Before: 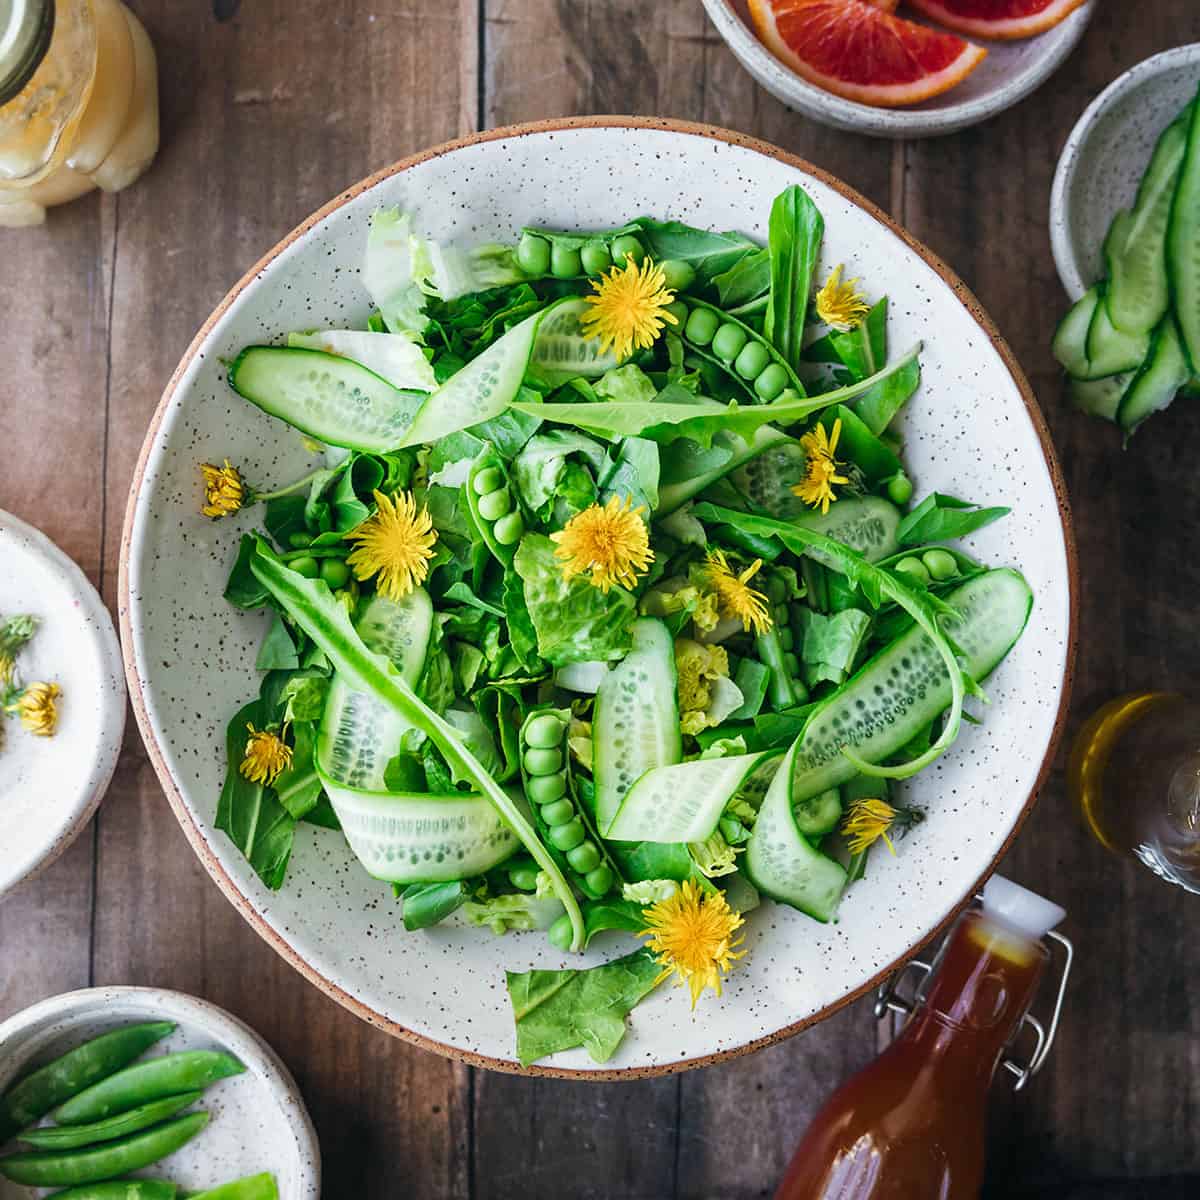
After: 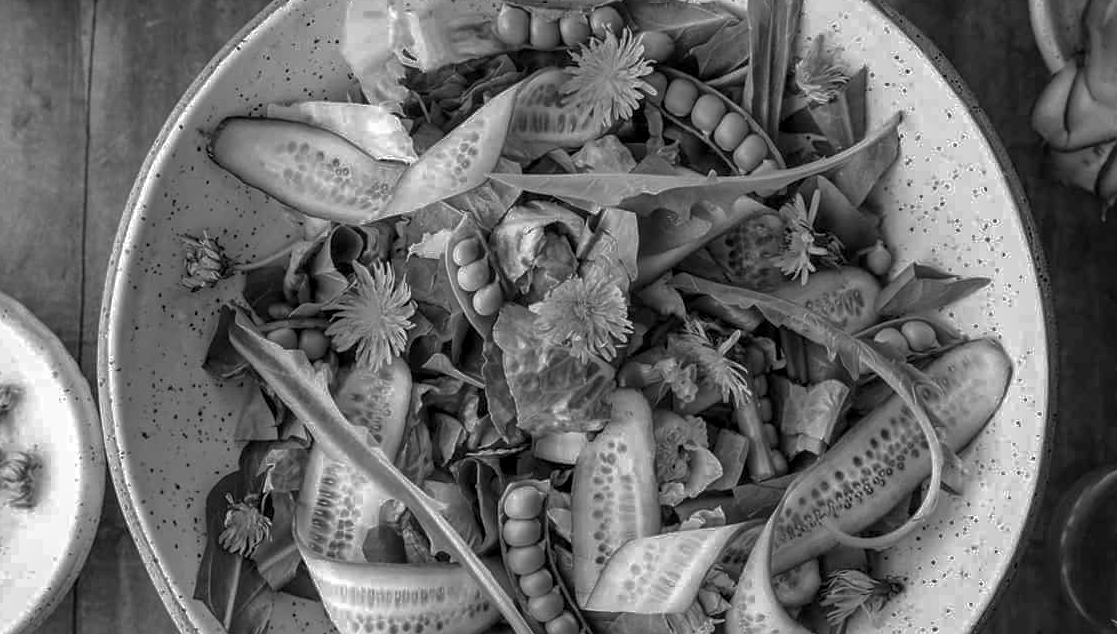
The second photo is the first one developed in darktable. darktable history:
crop: left 1.819%, top 19.107%, right 5.086%, bottom 27.995%
base curve: curves: ch0 [(0, 0) (0.841, 0.609) (1, 1)], preserve colors none
color calibration: output gray [0.28, 0.41, 0.31, 0], illuminant as shot in camera, x 0.378, y 0.381, temperature 4098.86 K
local contrast: on, module defaults
